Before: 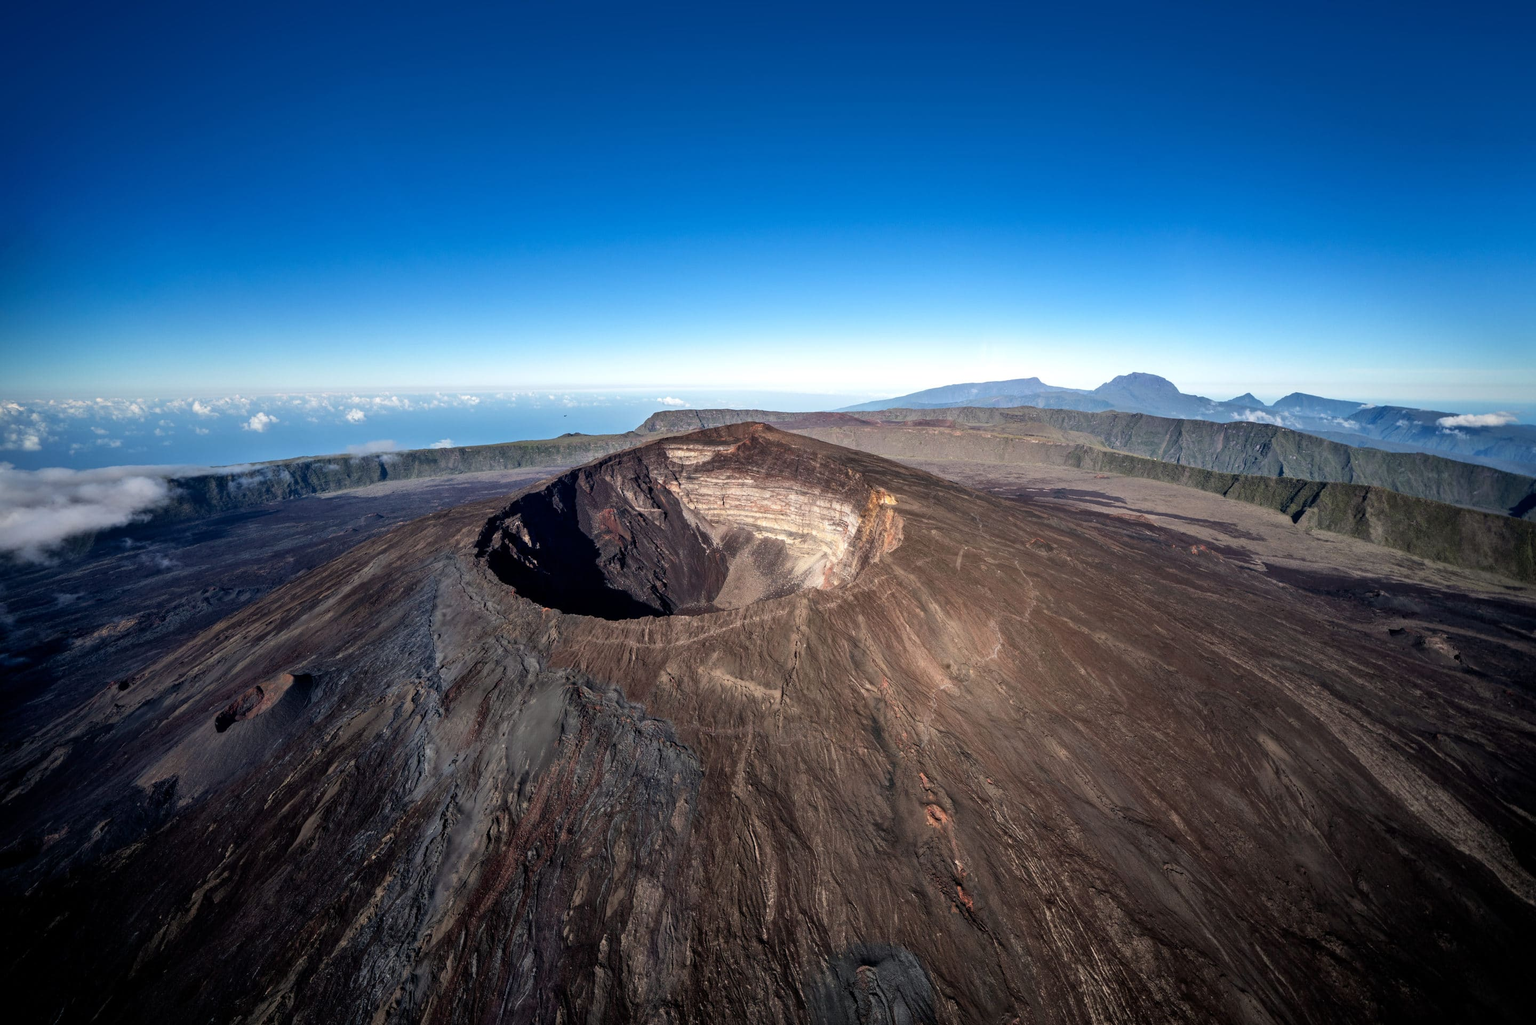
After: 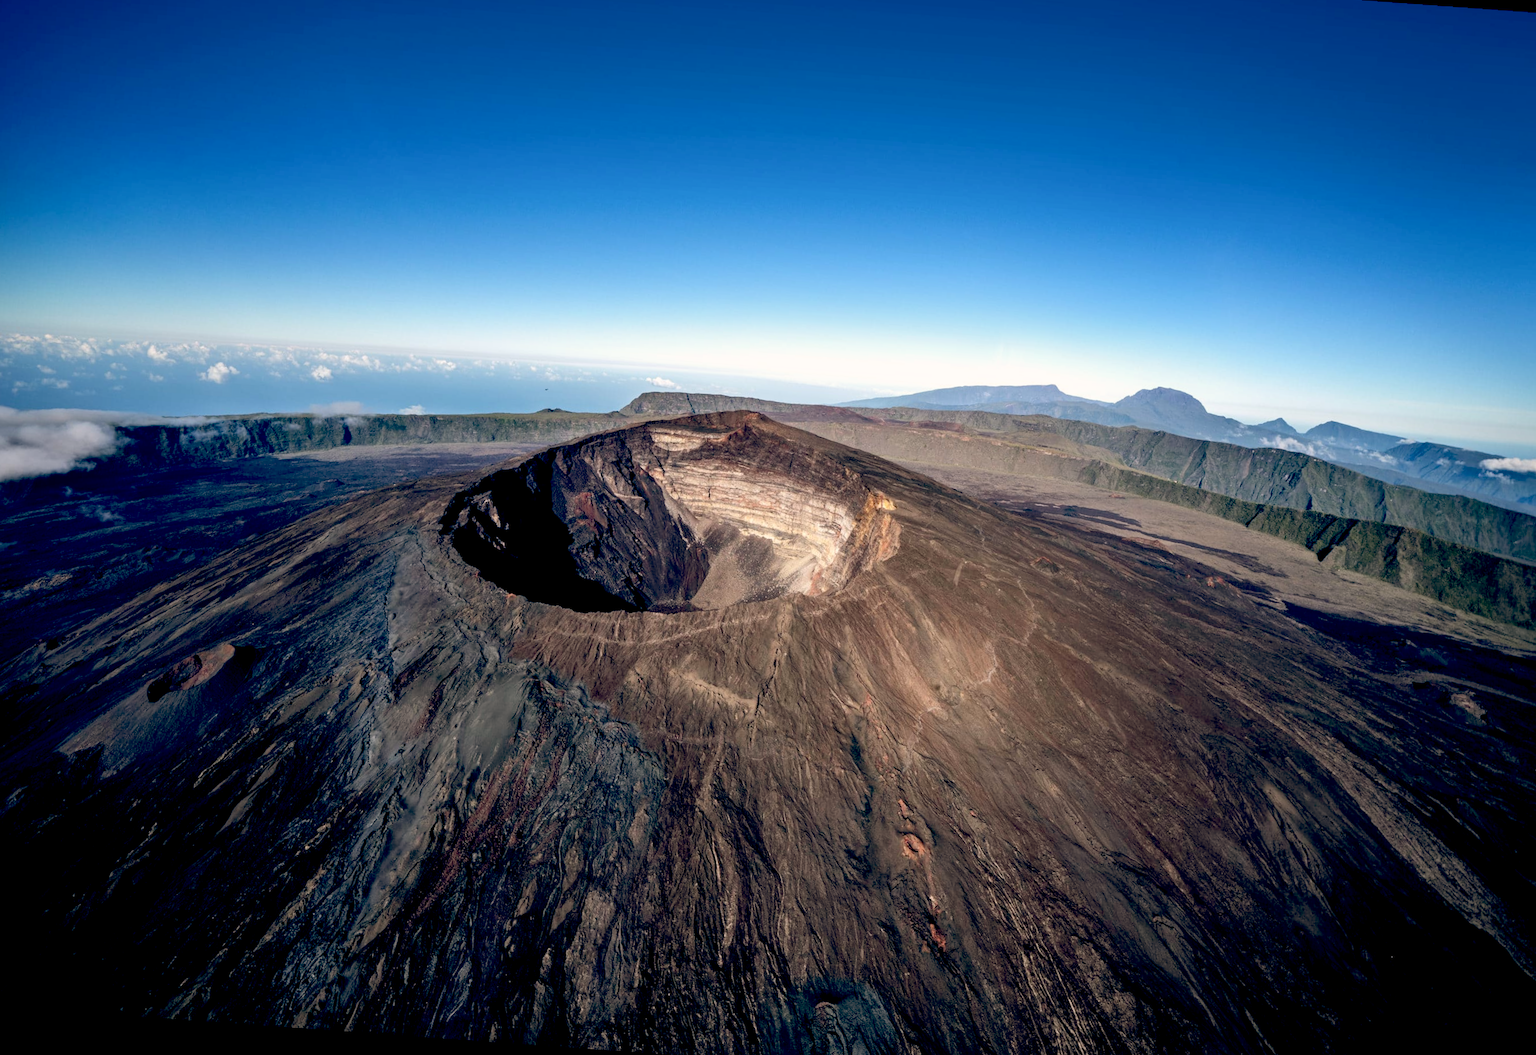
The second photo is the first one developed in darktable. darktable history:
rotate and perspective: rotation 2.17°, automatic cropping off
crop and rotate: angle -1.96°, left 3.097%, top 4.154%, right 1.586%, bottom 0.529%
color balance: lift [0.975, 0.993, 1, 1.015], gamma [1.1, 1, 1, 0.945], gain [1, 1.04, 1, 0.95]
white balance: red 1, blue 1
